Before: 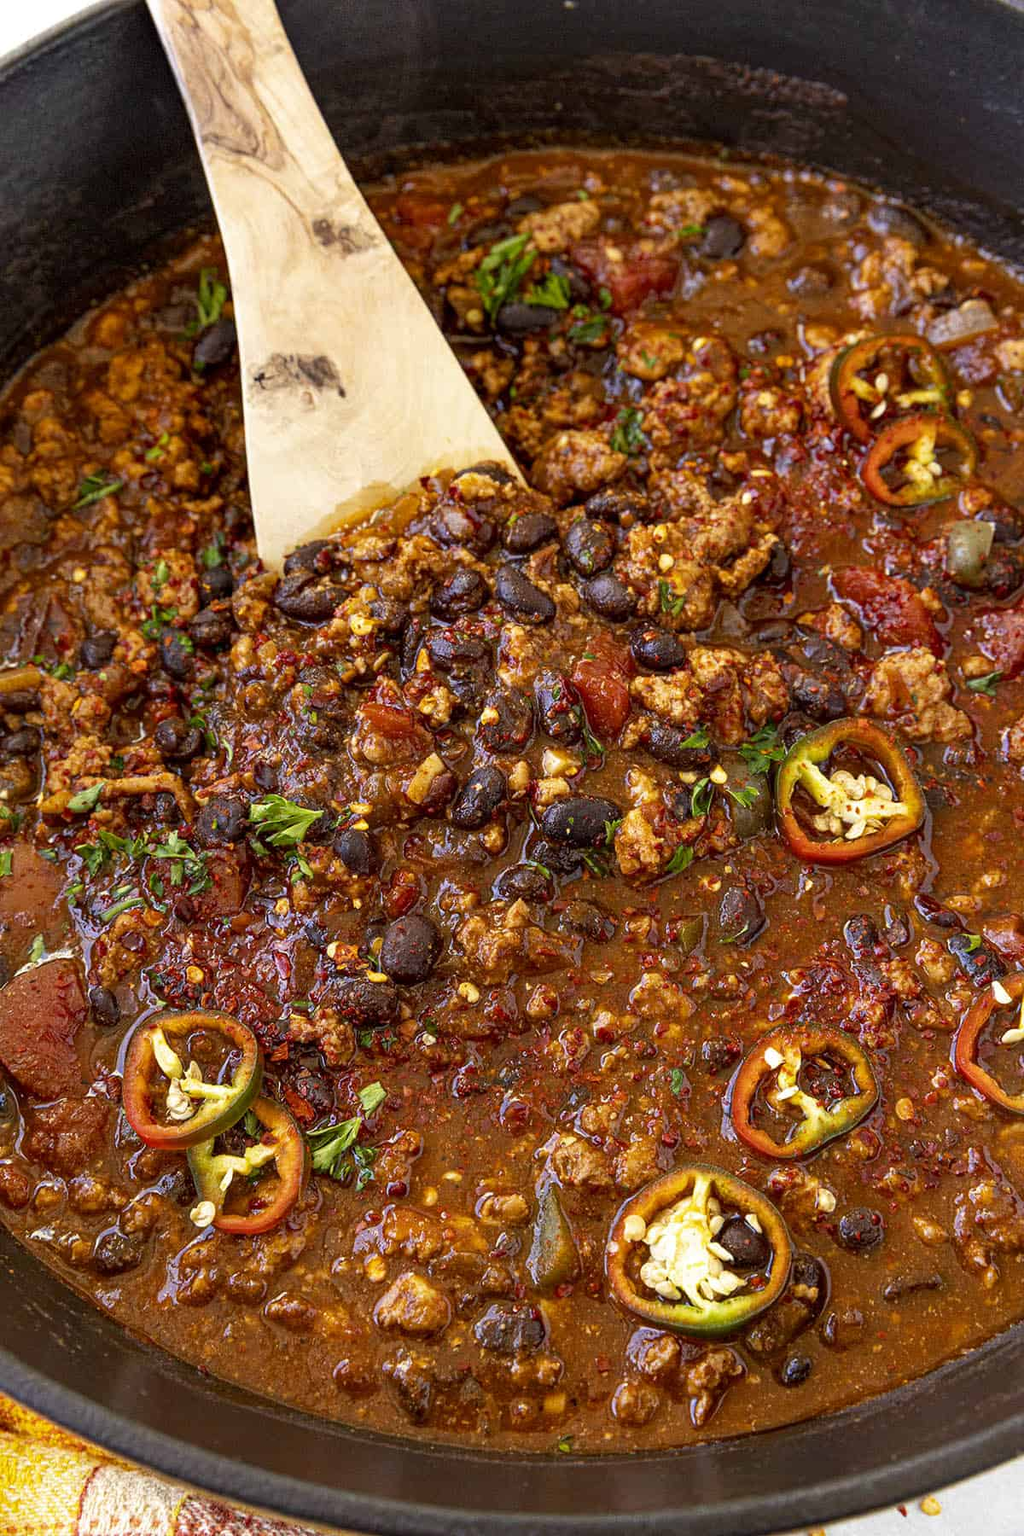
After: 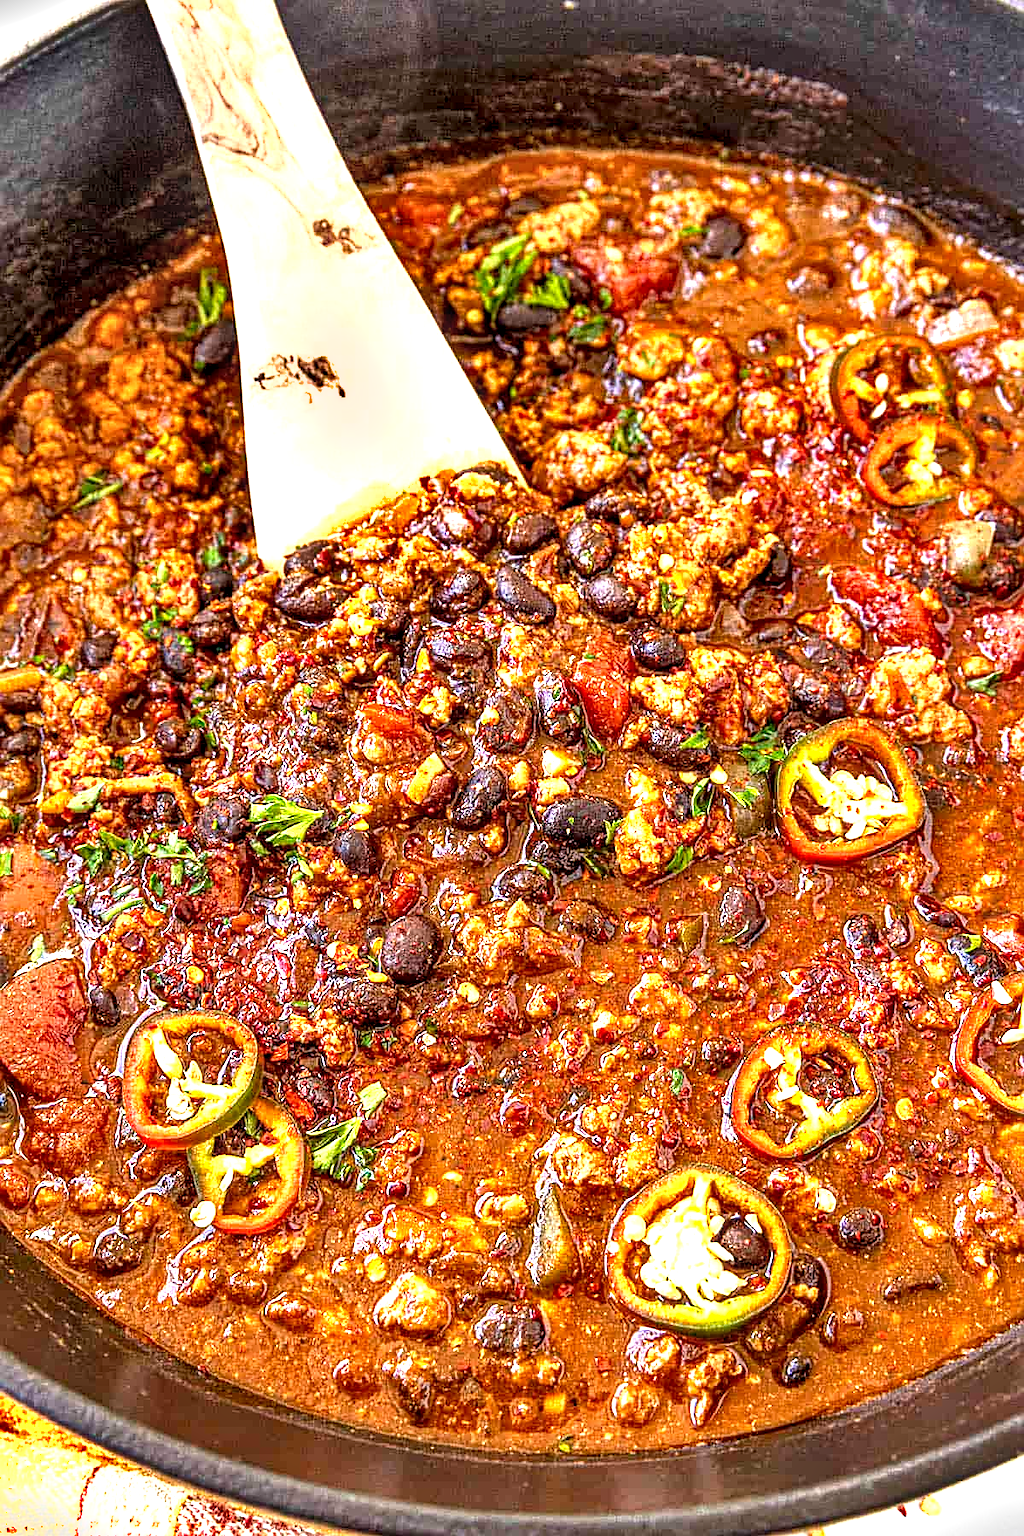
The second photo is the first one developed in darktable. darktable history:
local contrast: highlights 30%, detail 150%
exposure: black level correction 0, exposure 1.452 EV, compensate highlight preservation false
shadows and highlights: soften with gaussian
sharpen: on, module defaults
